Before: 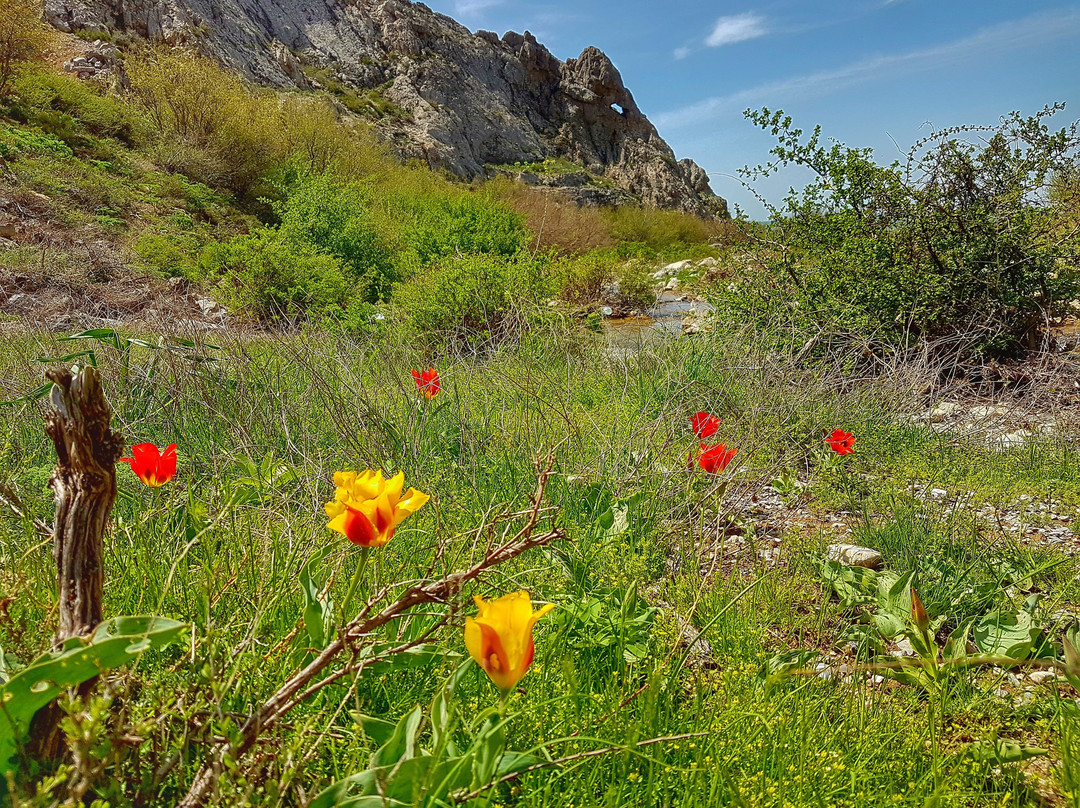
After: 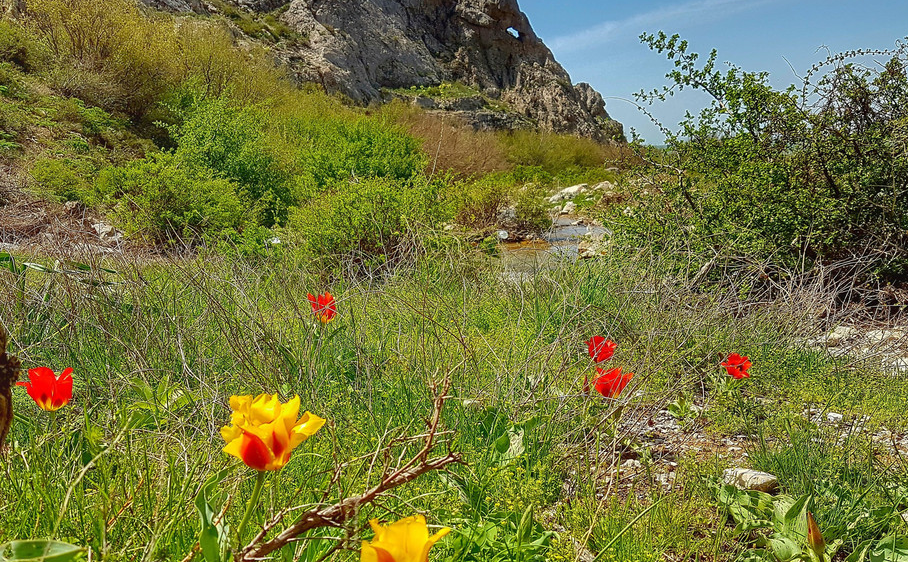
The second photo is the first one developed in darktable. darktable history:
crop and rotate: left 9.669%, top 9.48%, right 6.183%, bottom 20.864%
